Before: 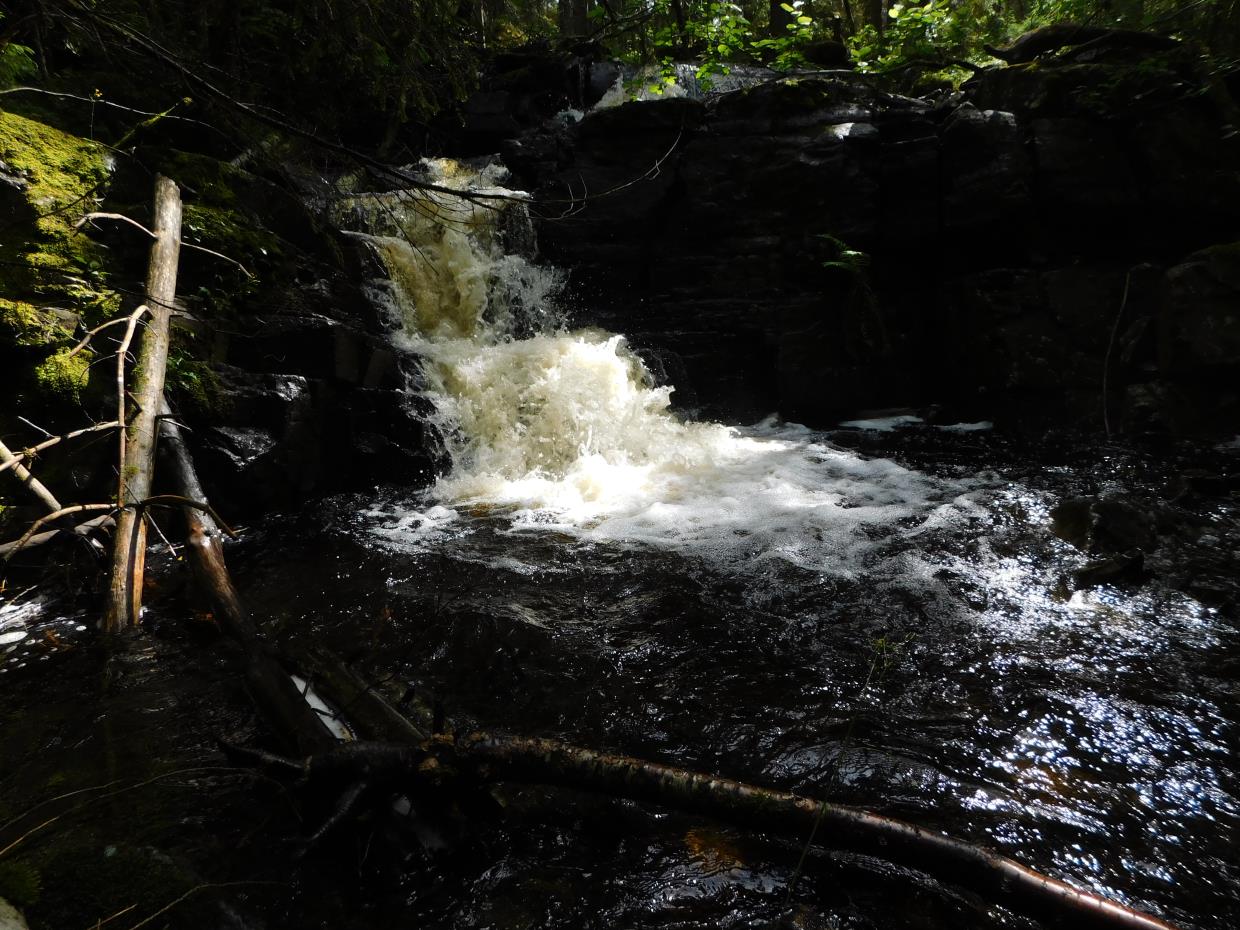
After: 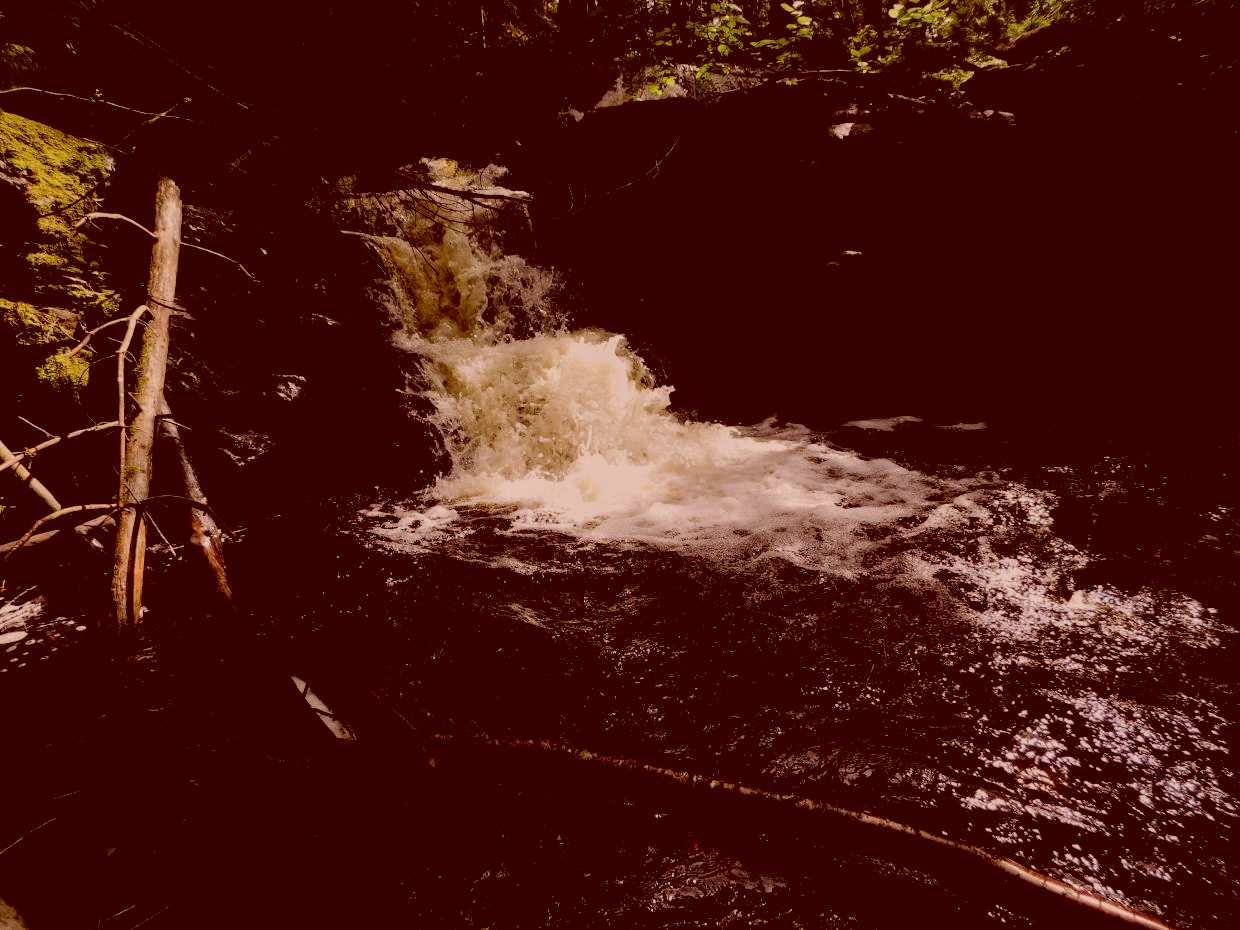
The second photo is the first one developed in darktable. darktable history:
color correction: highlights a* 9.05, highlights b* 8.79, shadows a* 39.73, shadows b* 39.33, saturation 0.809
local contrast: detail 109%
filmic rgb: black relative exposure -3.83 EV, white relative exposure 3.49 EV, hardness 2.65, contrast 1.104, preserve chrominance max RGB, color science v6 (2022), contrast in shadows safe, contrast in highlights safe
